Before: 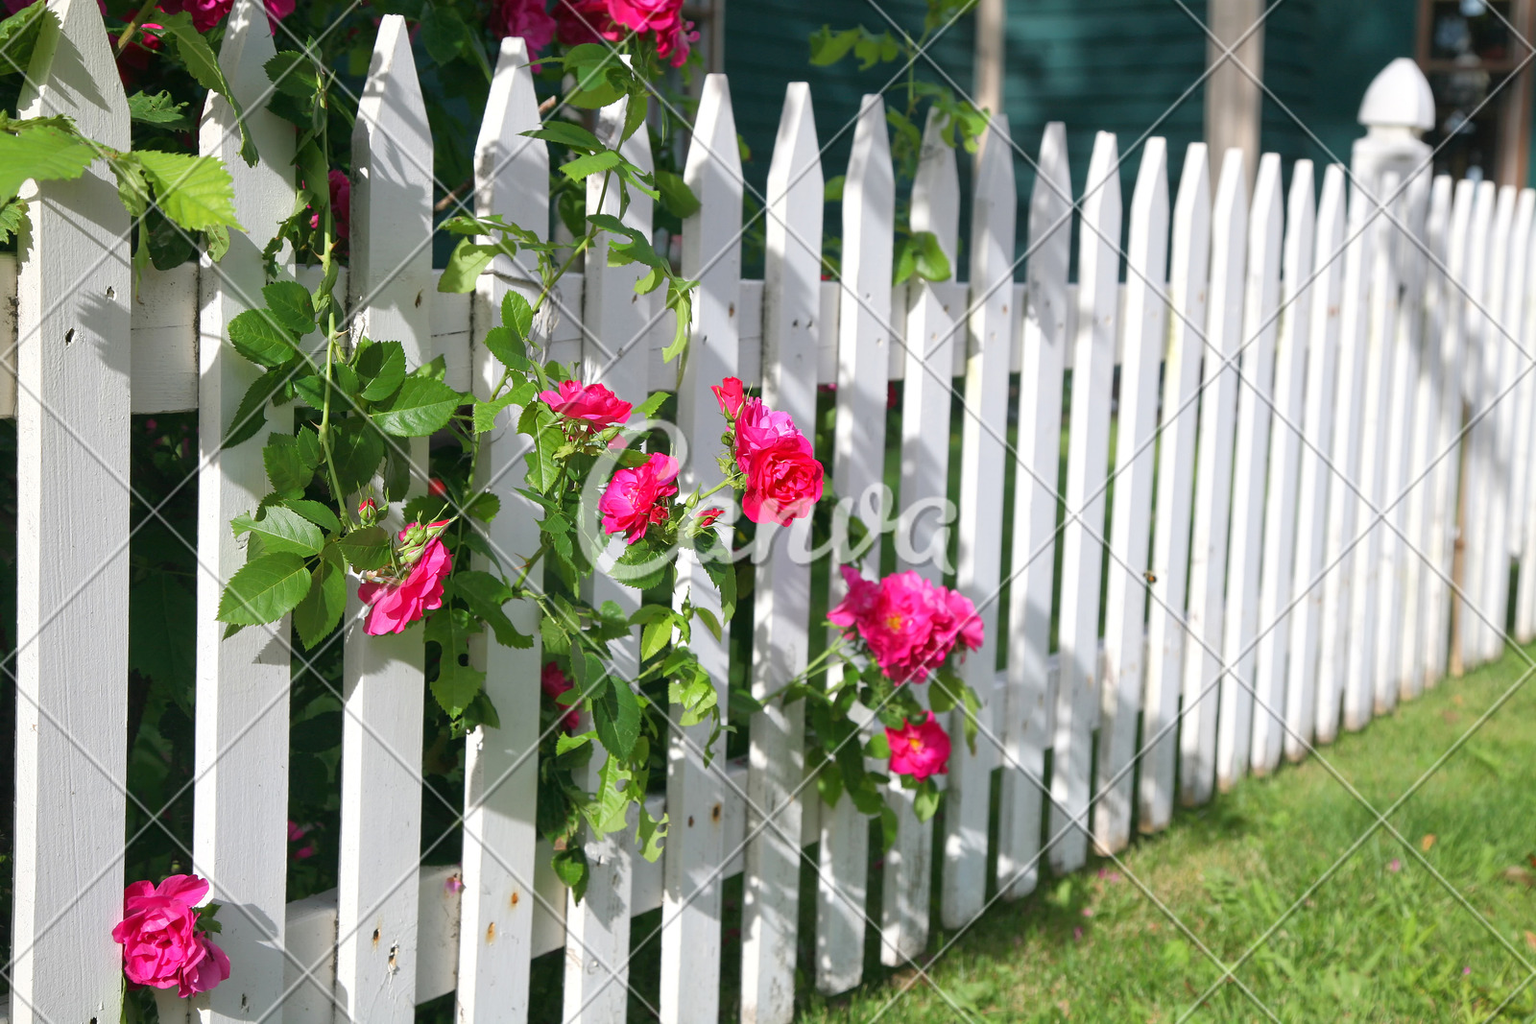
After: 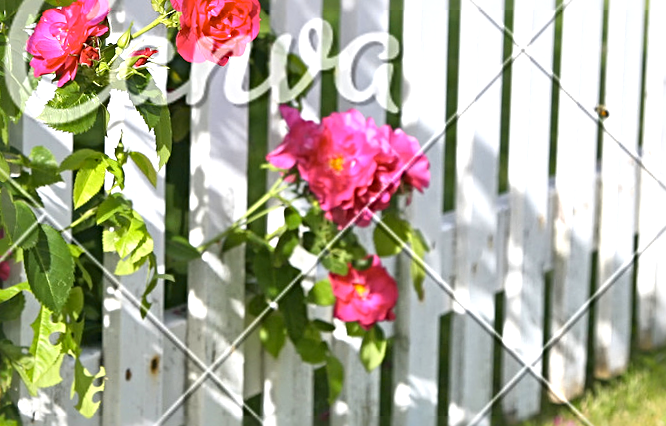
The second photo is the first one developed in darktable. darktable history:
rotate and perspective: rotation -1°, crop left 0.011, crop right 0.989, crop top 0.025, crop bottom 0.975
color contrast: green-magenta contrast 0.8, blue-yellow contrast 1.1, unbound 0
contrast brightness saturation: contrast -0.11
crop: left 37.221%, top 45.169%, right 20.63%, bottom 13.777%
exposure: black level correction 0, exposure 0.7 EV, compensate exposure bias true, compensate highlight preservation false
local contrast: mode bilateral grid, contrast 50, coarseness 50, detail 150%, midtone range 0.2
white balance: emerald 1
sharpen: radius 4
